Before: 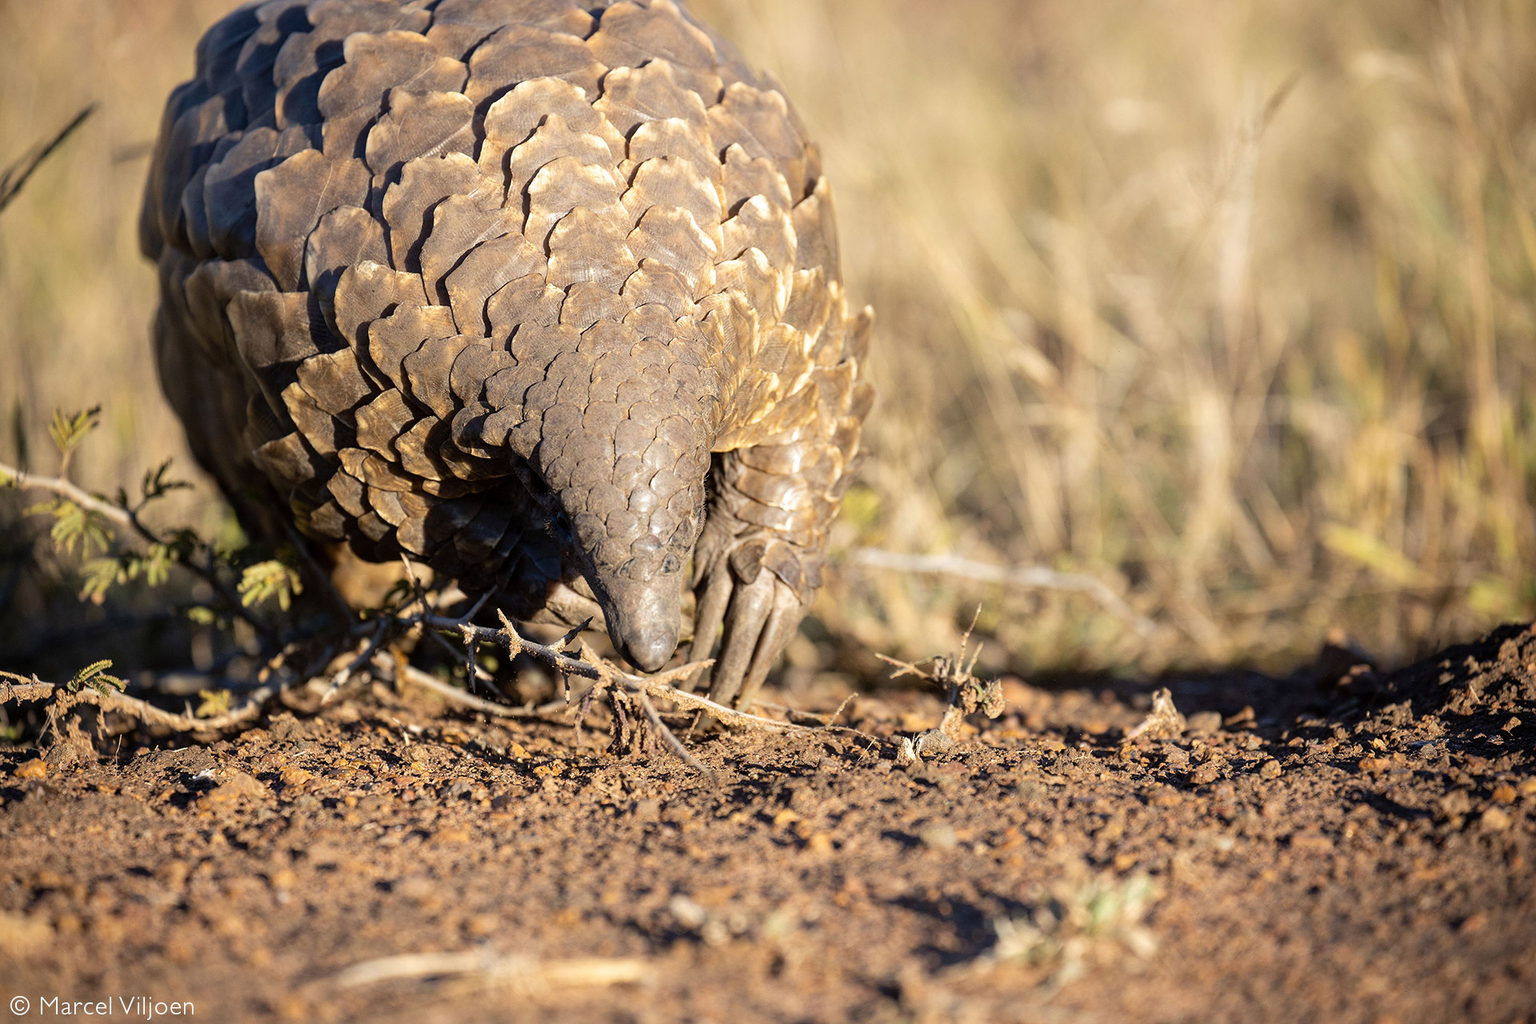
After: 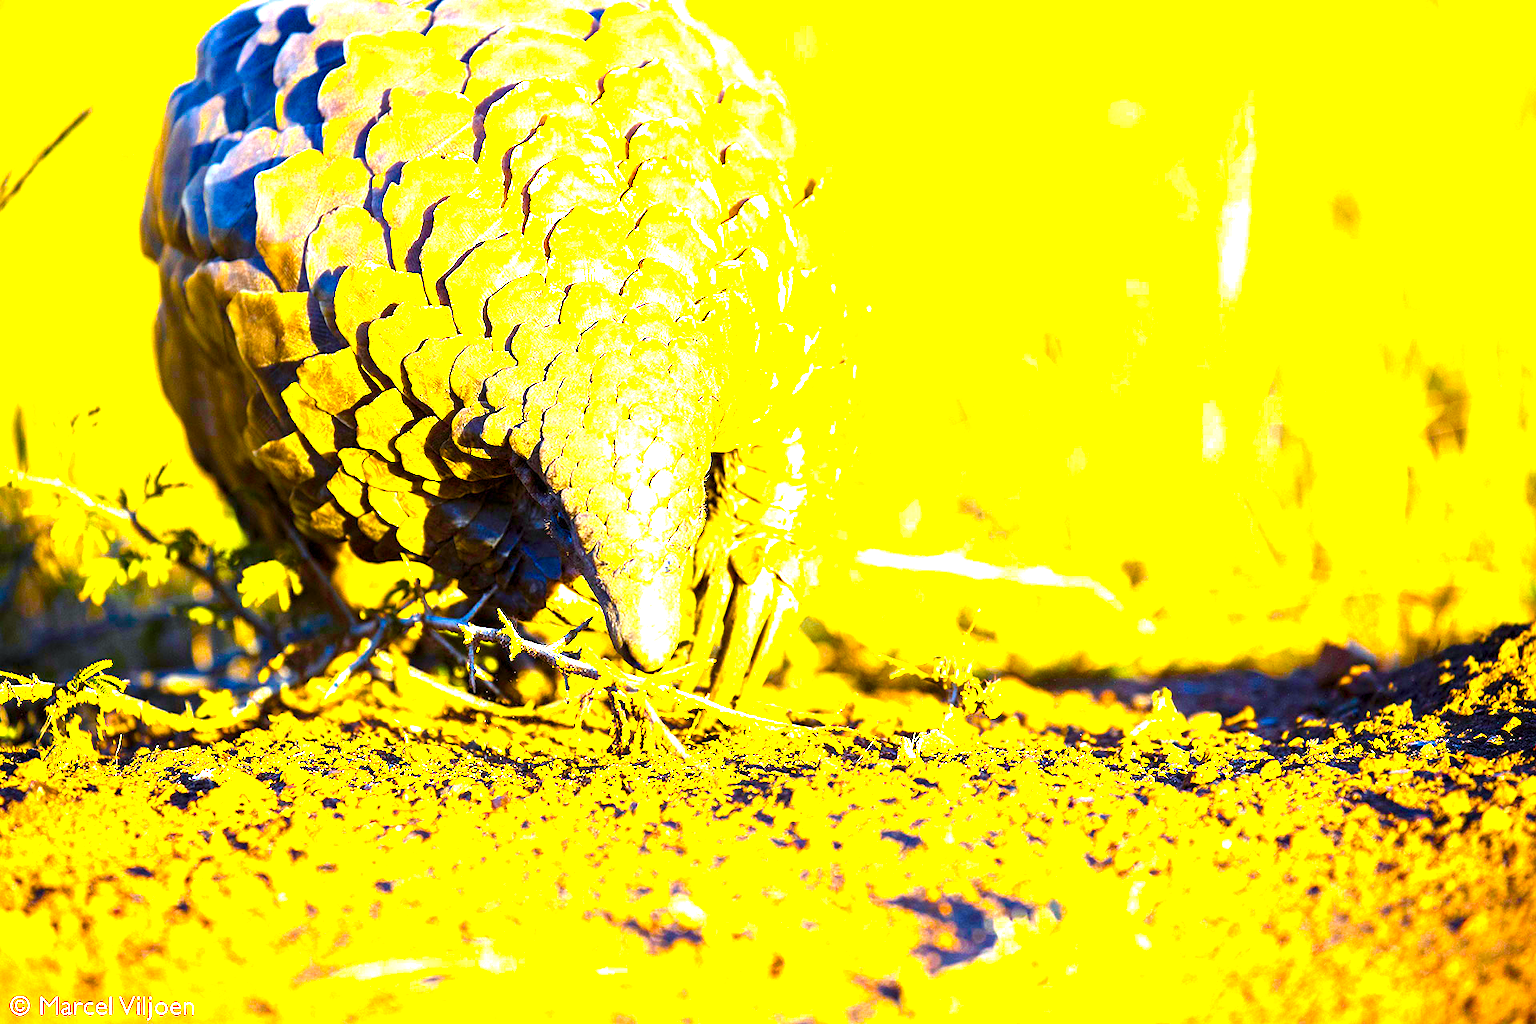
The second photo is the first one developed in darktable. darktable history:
exposure: exposure 2.254 EV, compensate highlight preservation false
color balance rgb: linear chroma grading › global chroma 40.788%, perceptual saturation grading › global saturation 64.148%, perceptual saturation grading › highlights 59.477%, perceptual saturation grading › mid-tones 49.66%, perceptual saturation grading › shadows 49.49%, perceptual brilliance grading › global brilliance 15.491%, perceptual brilliance grading › shadows -34.182%
color correction: highlights a* -10.28, highlights b* -9.9
